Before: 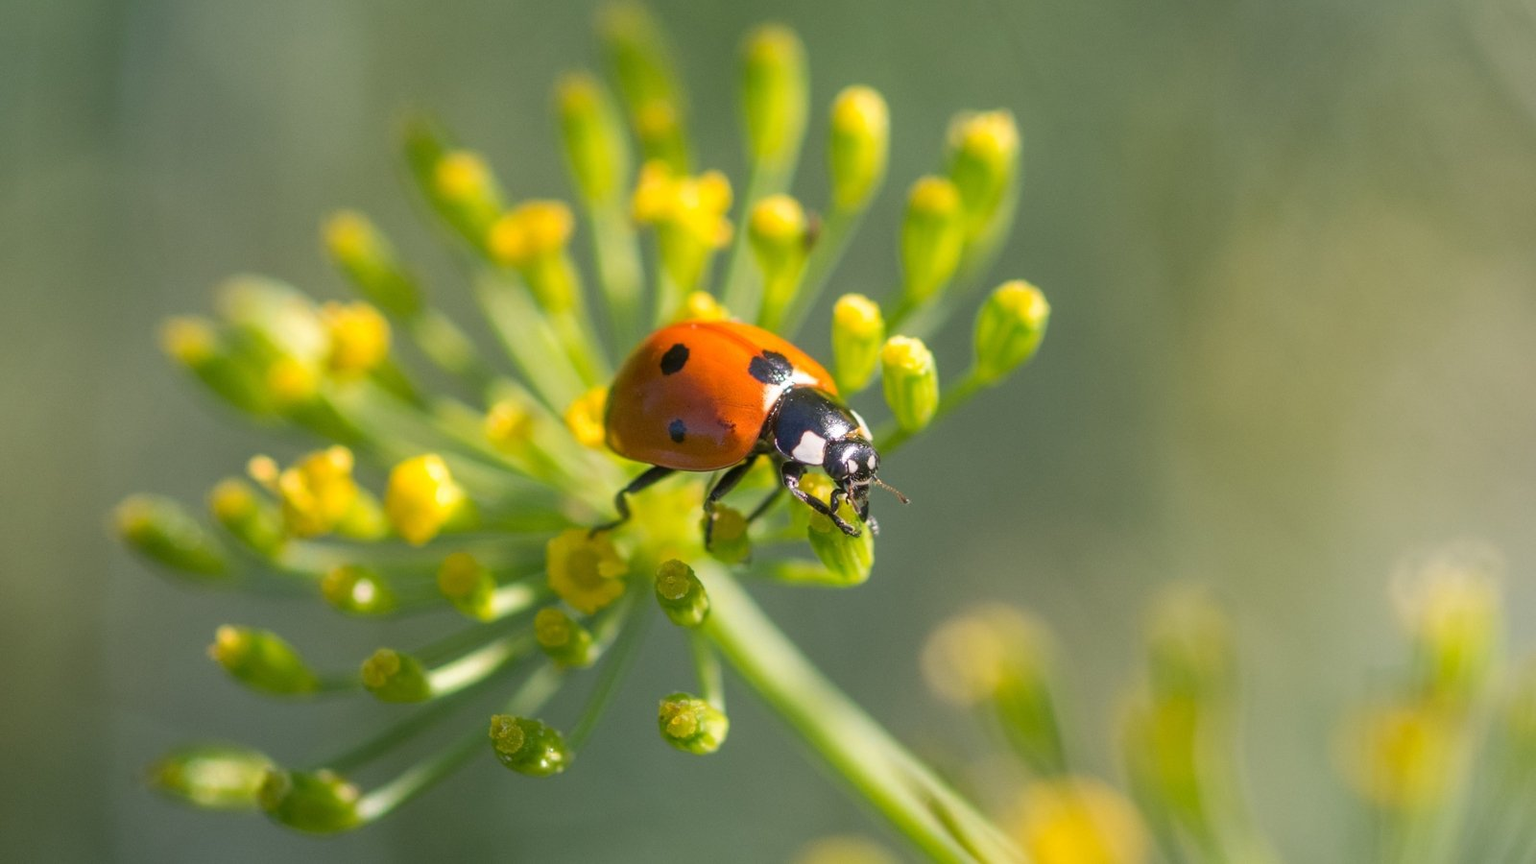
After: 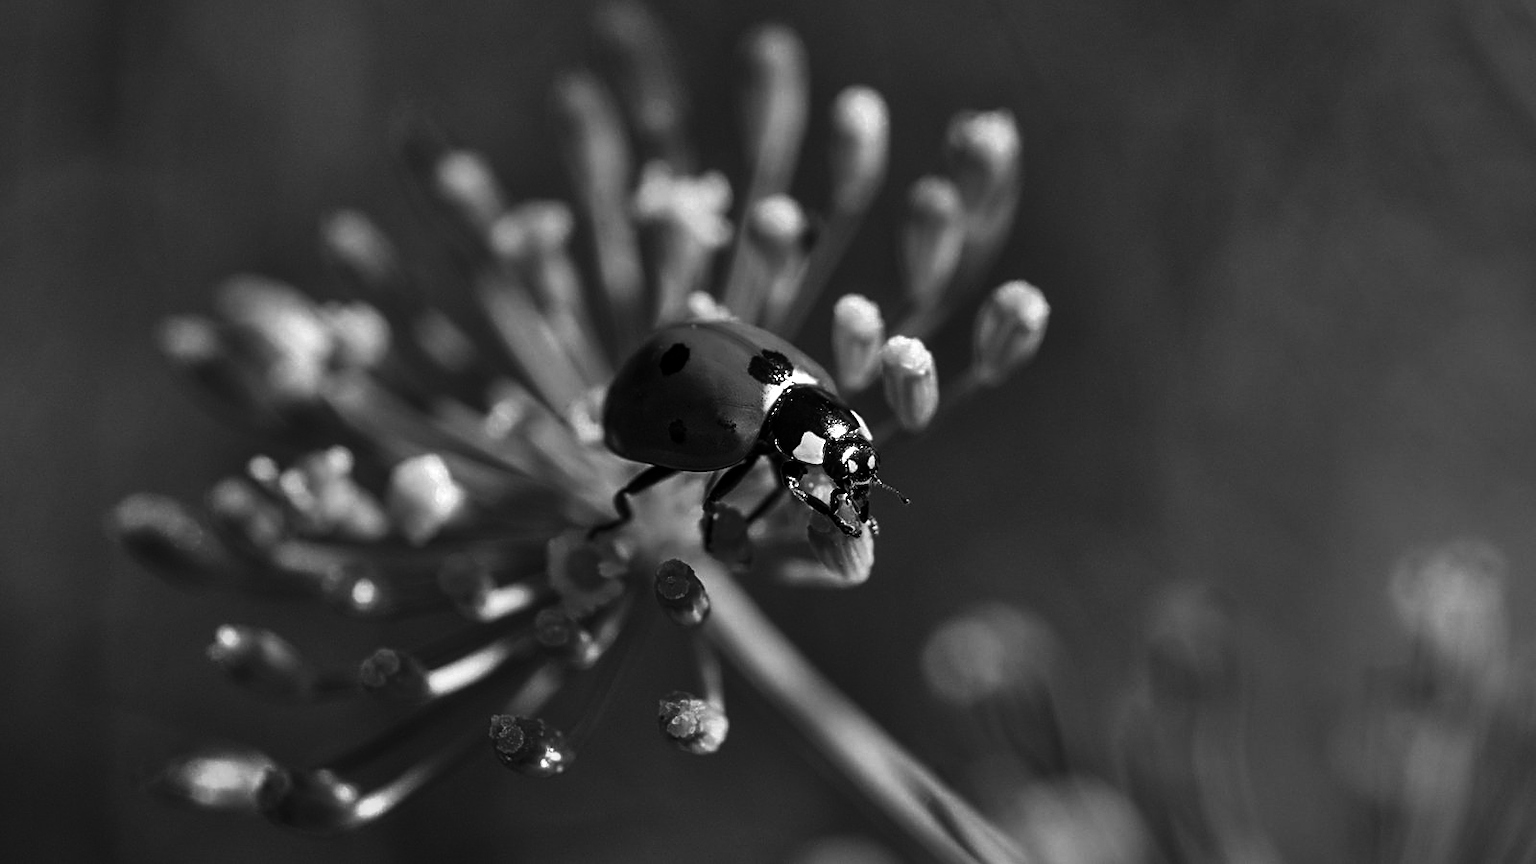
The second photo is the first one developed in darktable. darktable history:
sharpen: on, module defaults
shadows and highlights: radius 44.78, white point adjustment 6.64, compress 79.65%, highlights color adjustment 78.42%, soften with gaussian
contrast brightness saturation: contrast 0.02, brightness -1, saturation -1
